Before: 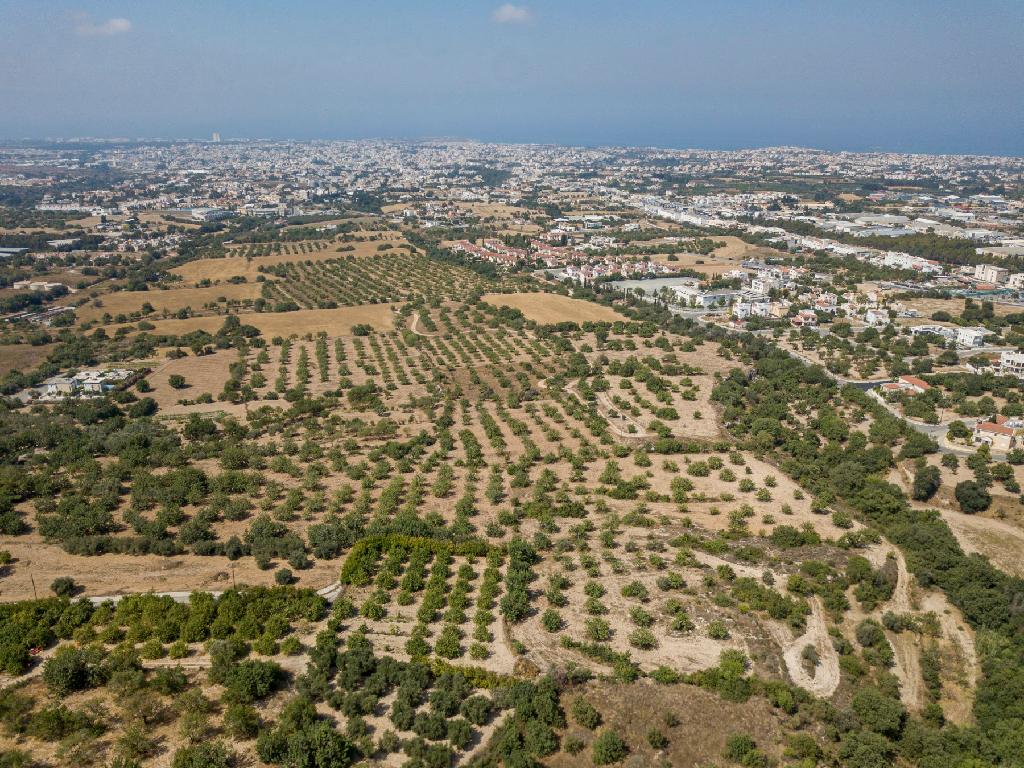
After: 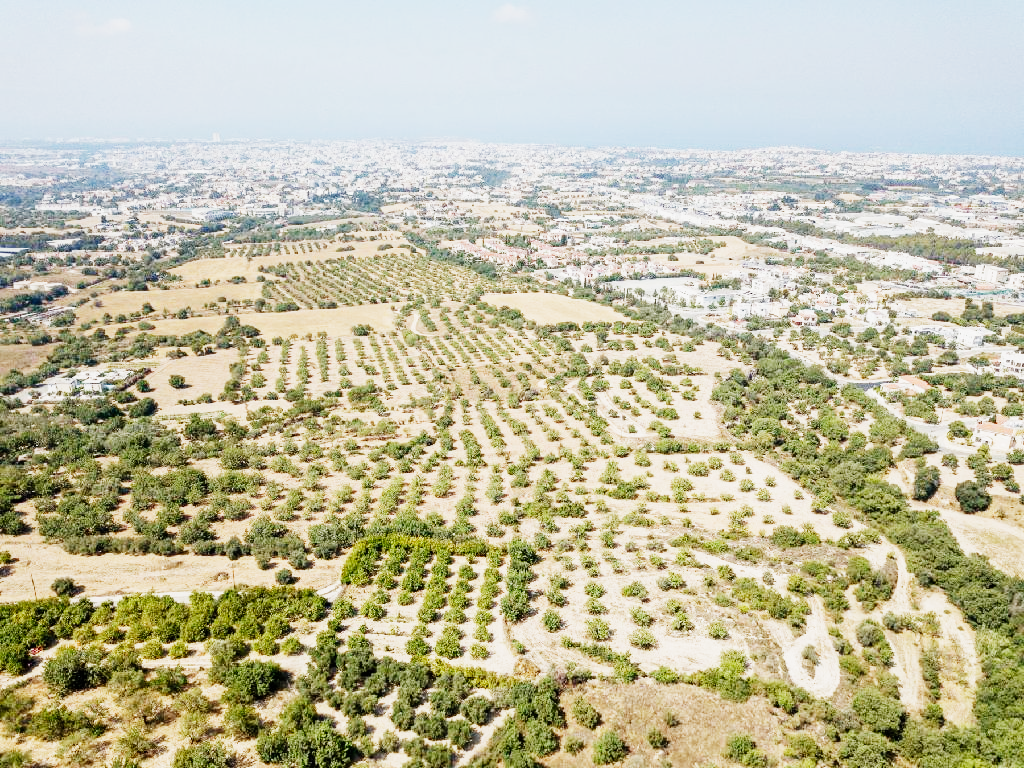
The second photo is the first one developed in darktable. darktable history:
exposure: black level correction 0, exposure 1.75 EV, compensate exposure bias true, compensate highlight preservation false
sigmoid: contrast 1.7, skew -0.2, preserve hue 0%, red attenuation 0.1, red rotation 0.035, green attenuation 0.1, green rotation -0.017, blue attenuation 0.15, blue rotation -0.052, base primaries Rec2020
